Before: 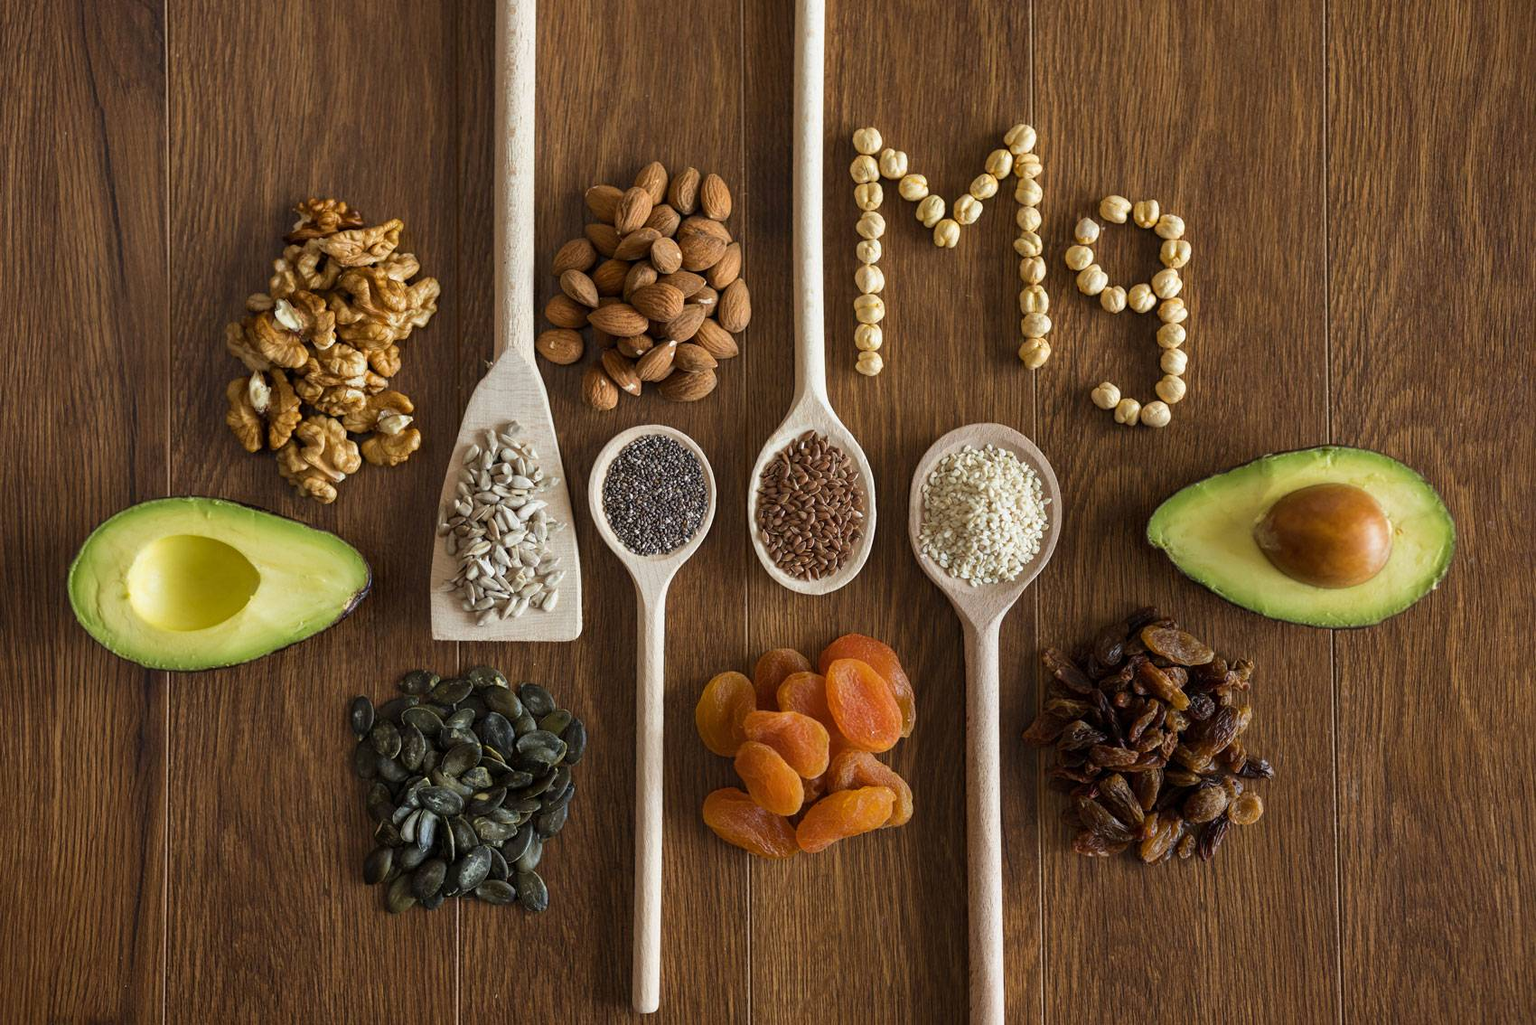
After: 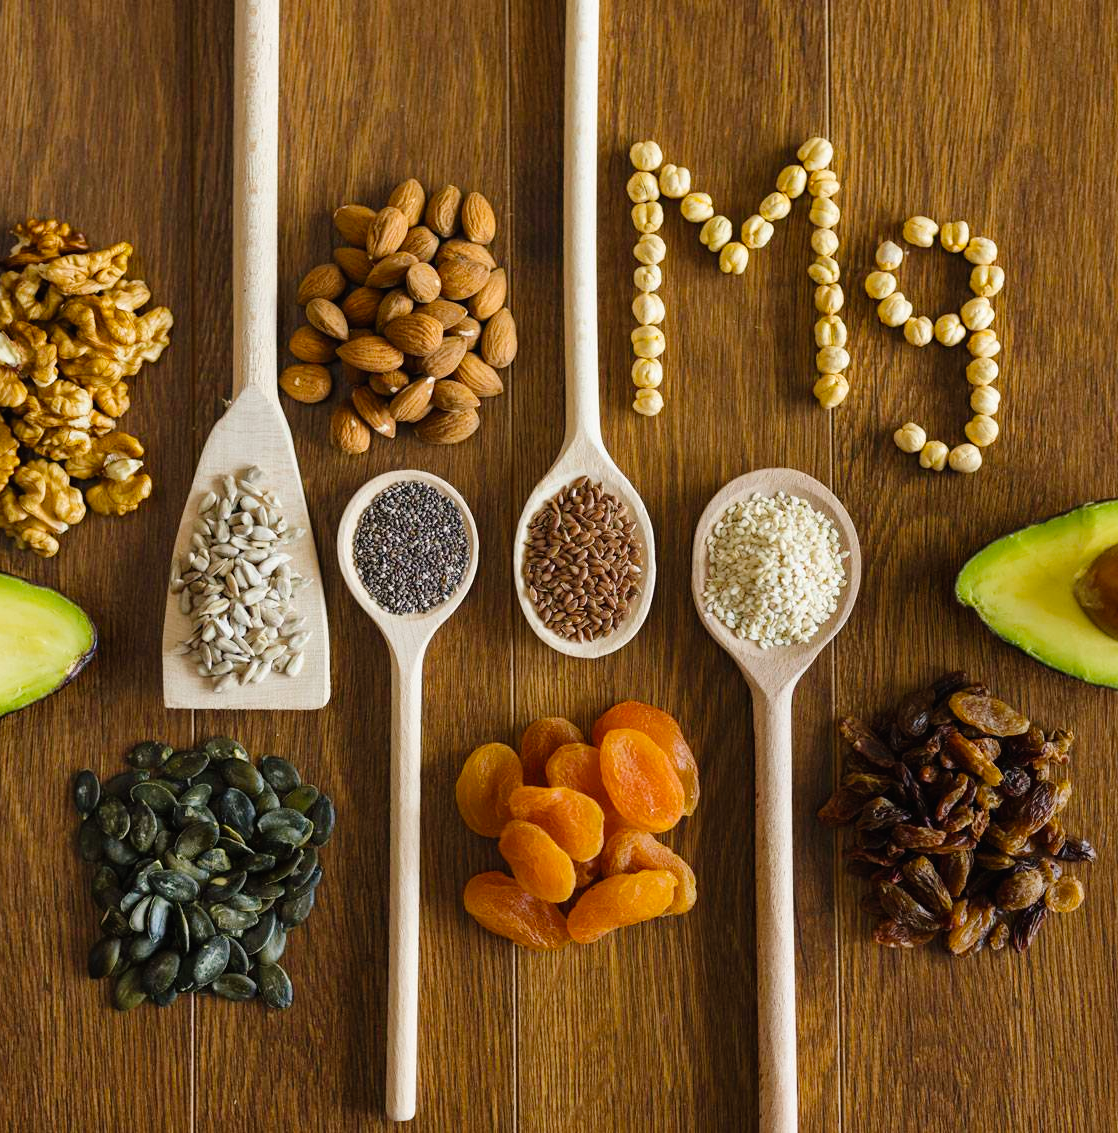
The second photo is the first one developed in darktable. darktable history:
tone curve: curves: ch0 [(0, 0.01) (0.052, 0.045) (0.136, 0.133) (0.29, 0.332) (0.453, 0.531) (0.676, 0.751) (0.89, 0.919) (1, 1)]; ch1 [(0, 0) (0.094, 0.081) (0.285, 0.299) (0.385, 0.403) (0.446, 0.443) (0.495, 0.496) (0.544, 0.552) (0.589, 0.612) (0.722, 0.728) (1, 1)]; ch2 [(0, 0) (0.257, 0.217) (0.43, 0.421) (0.498, 0.507) (0.531, 0.544) (0.56, 0.579) (0.625, 0.642) (1, 1)], preserve colors none
color balance rgb: shadows lift › chroma 2.053%, shadows lift › hue 219.55°, linear chroma grading › global chroma 14.999%, perceptual saturation grading › global saturation -0.087%, global vibrance 20%
crop and rotate: left 18.556%, right 15.635%
